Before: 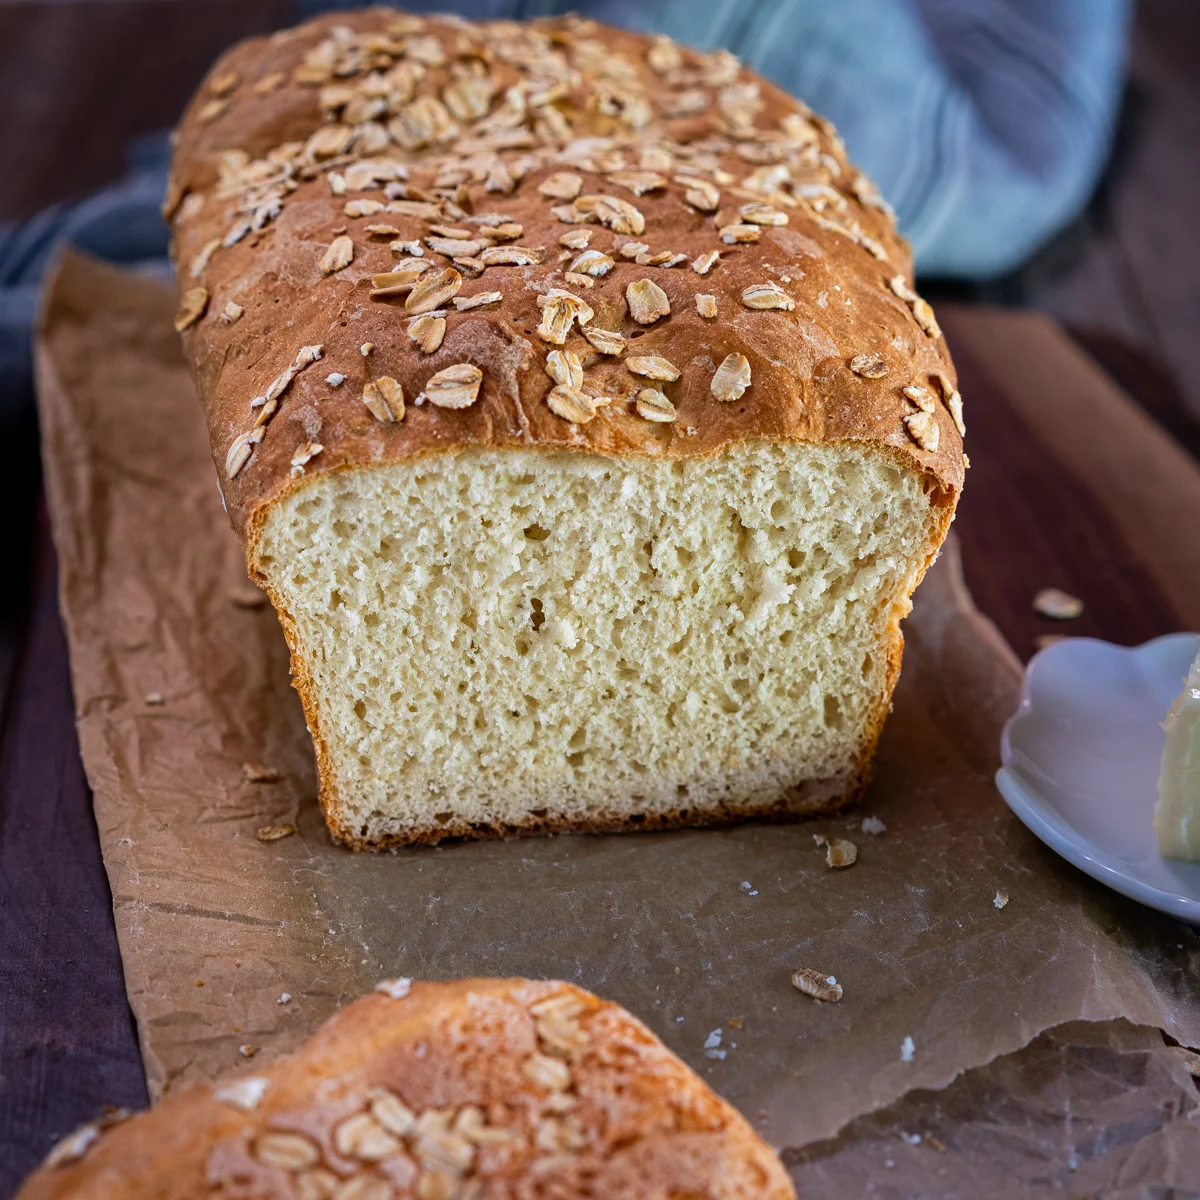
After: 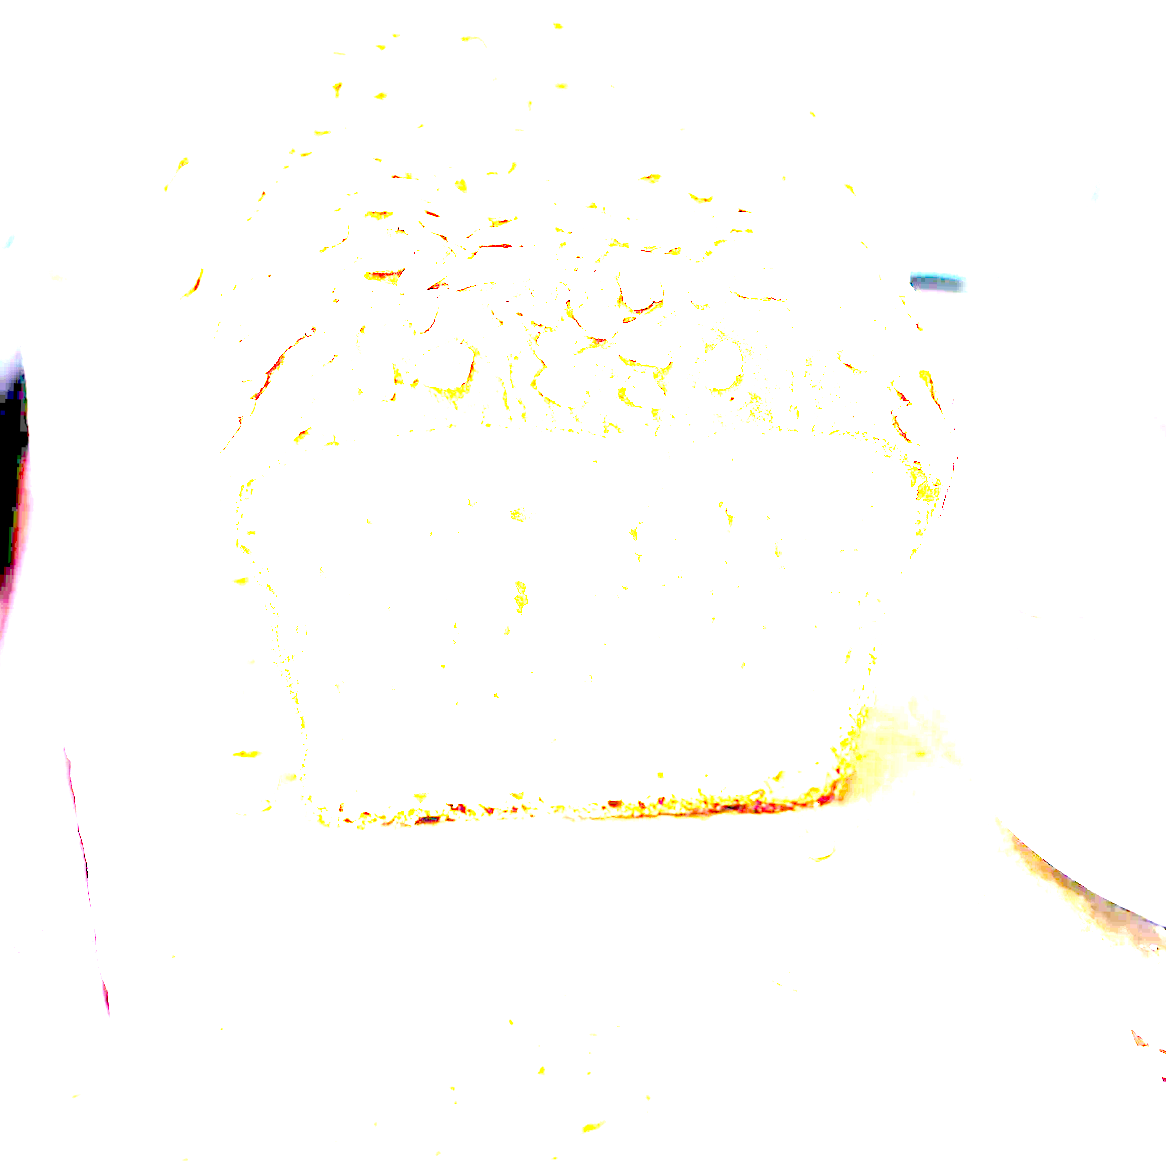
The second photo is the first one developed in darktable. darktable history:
exposure: exposure 8 EV, compensate highlight preservation false
crop and rotate: angle -1.69°
